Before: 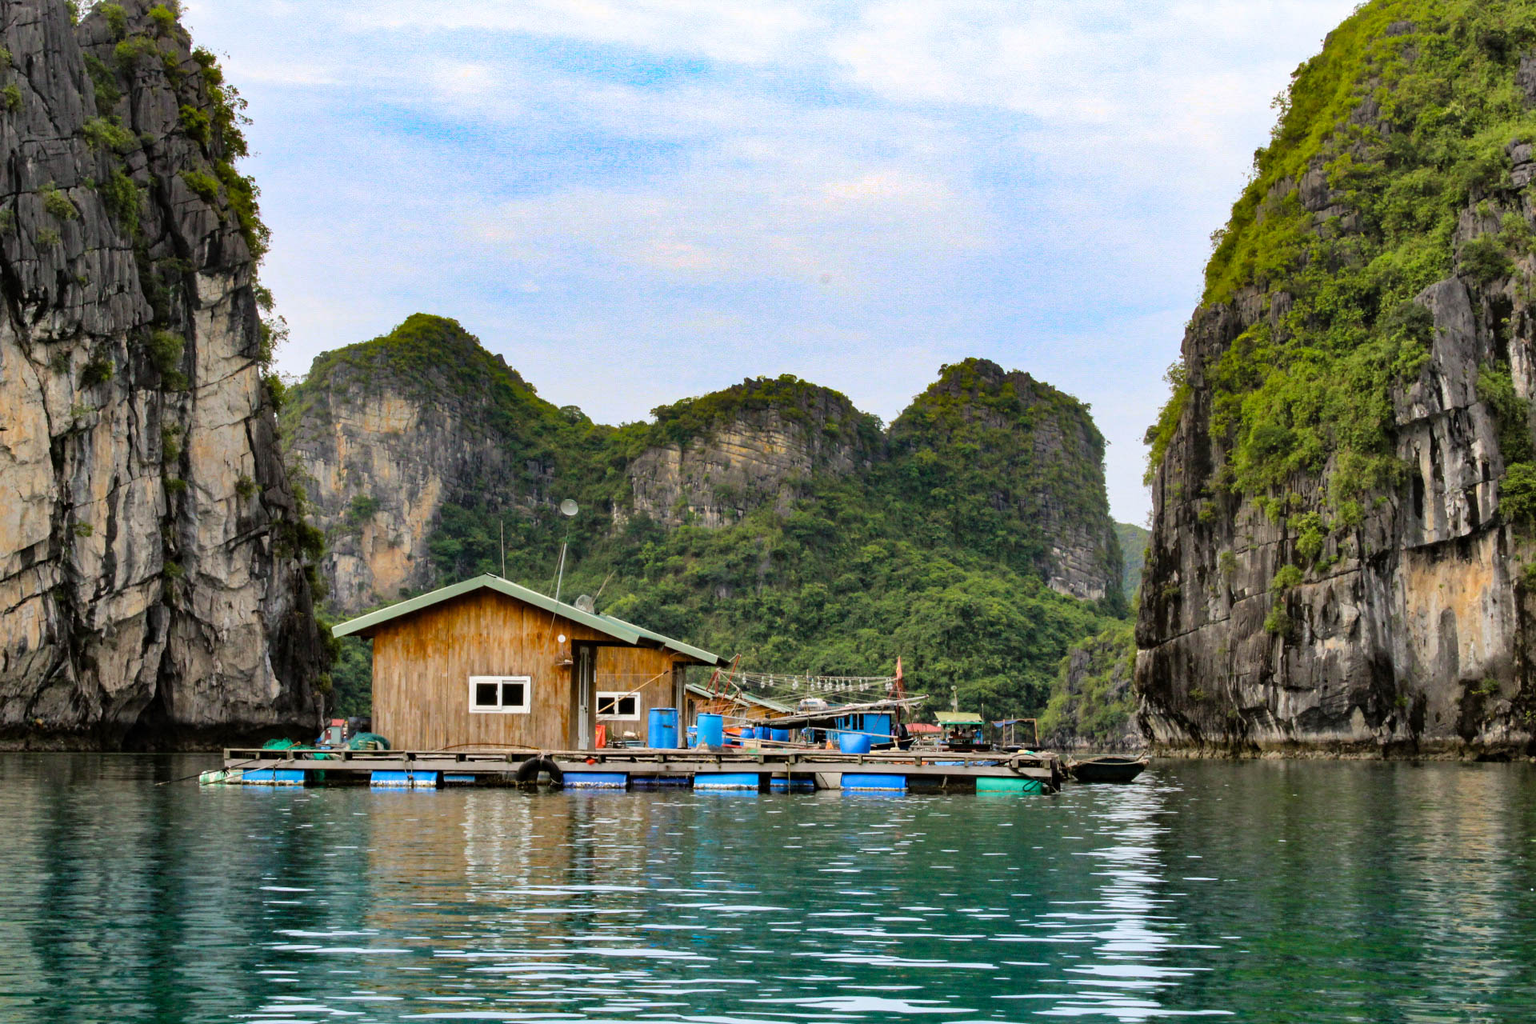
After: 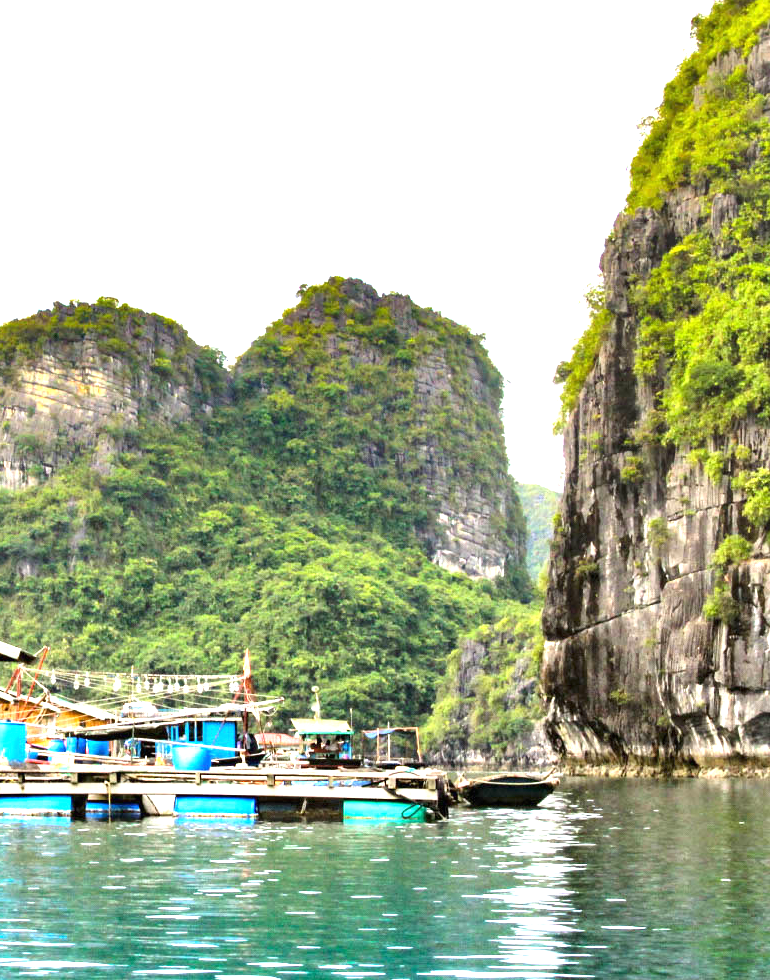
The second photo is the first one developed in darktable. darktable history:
crop: left 45.721%, top 13.393%, right 14.118%, bottom 10.01%
exposure: black level correction 0, exposure 1.75 EV, compensate exposure bias true, compensate highlight preservation false
